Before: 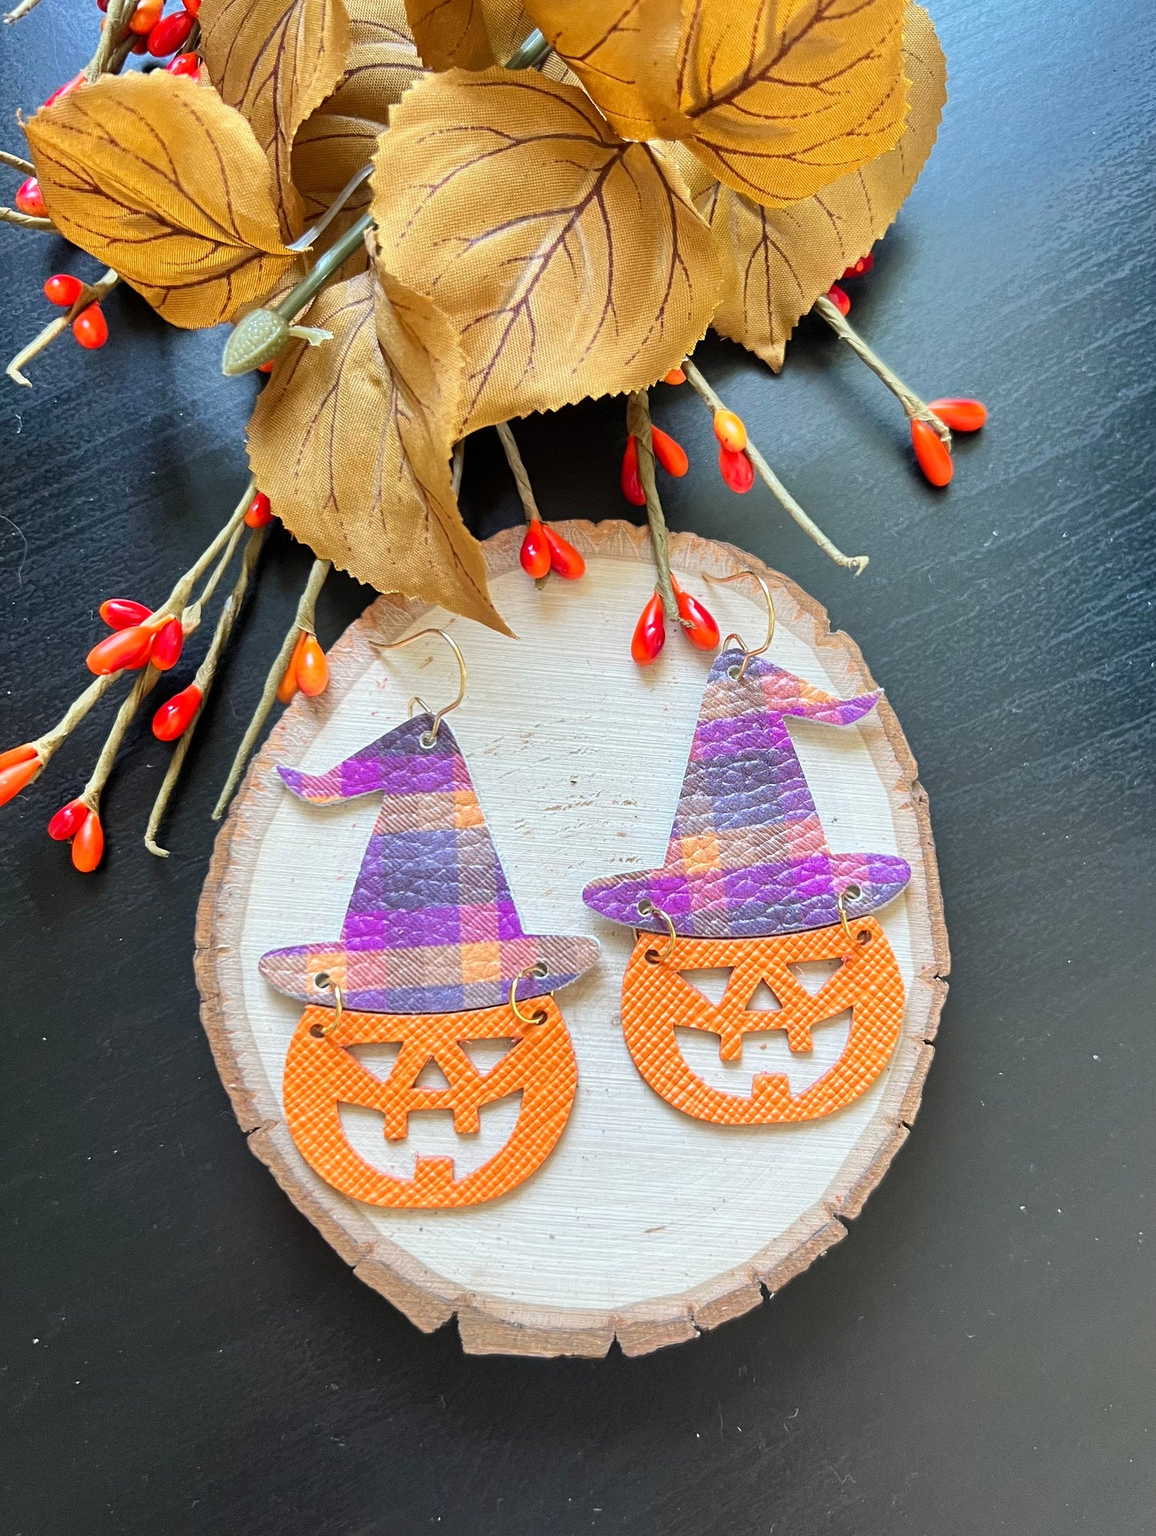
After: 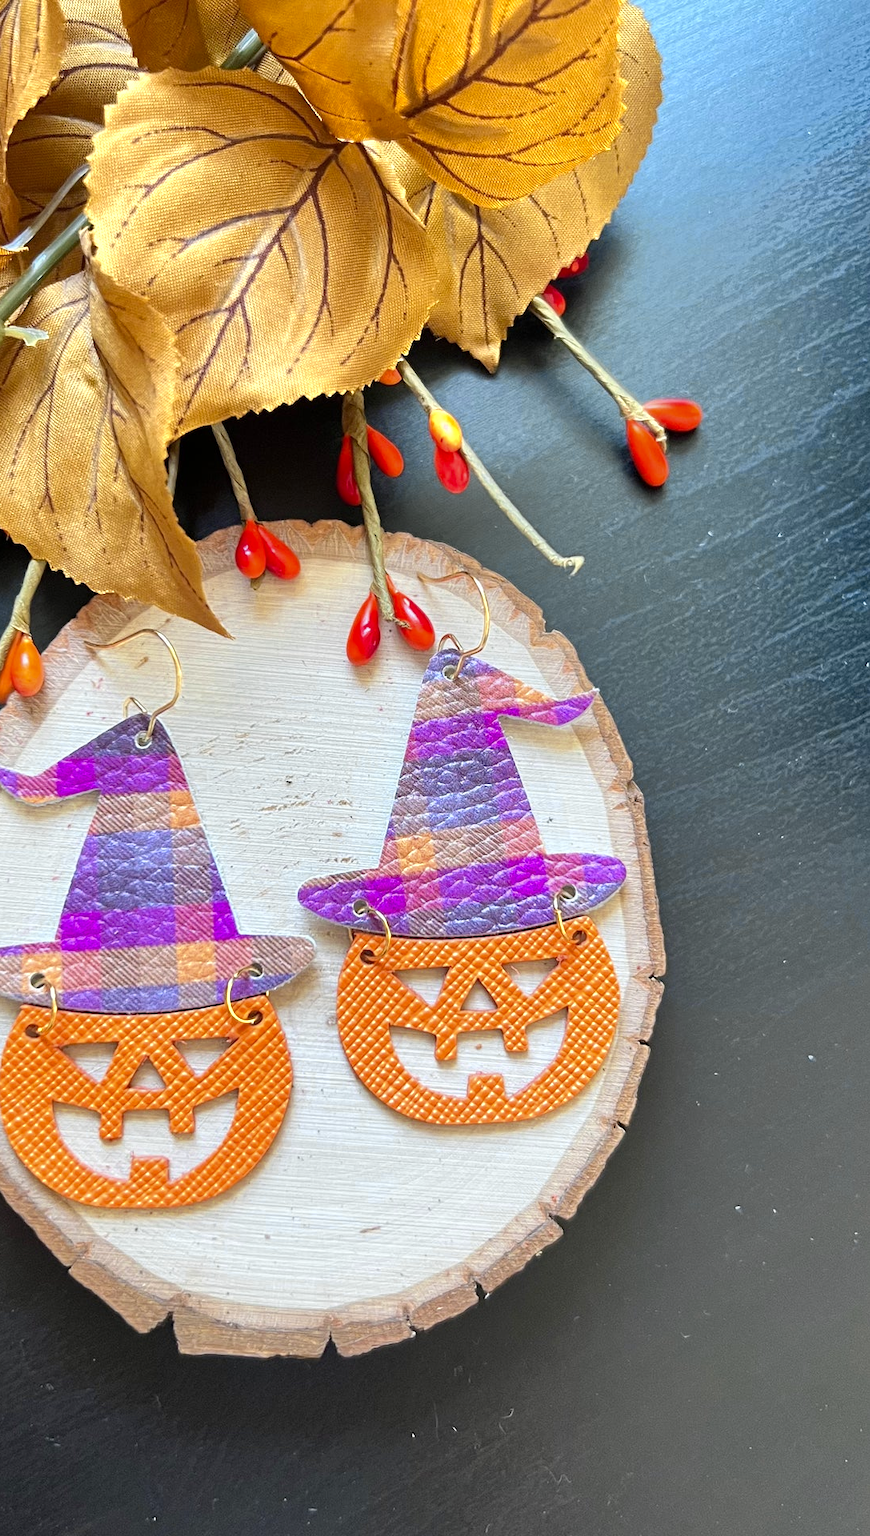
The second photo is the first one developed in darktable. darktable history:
crop and rotate: left 24.662%
color zones: curves: ch0 [(0, 0.485) (0.178, 0.476) (0.261, 0.623) (0.411, 0.403) (0.708, 0.603) (0.934, 0.412)]; ch1 [(0.003, 0.485) (0.149, 0.496) (0.229, 0.584) (0.326, 0.551) (0.484, 0.262) (0.757, 0.643)]
